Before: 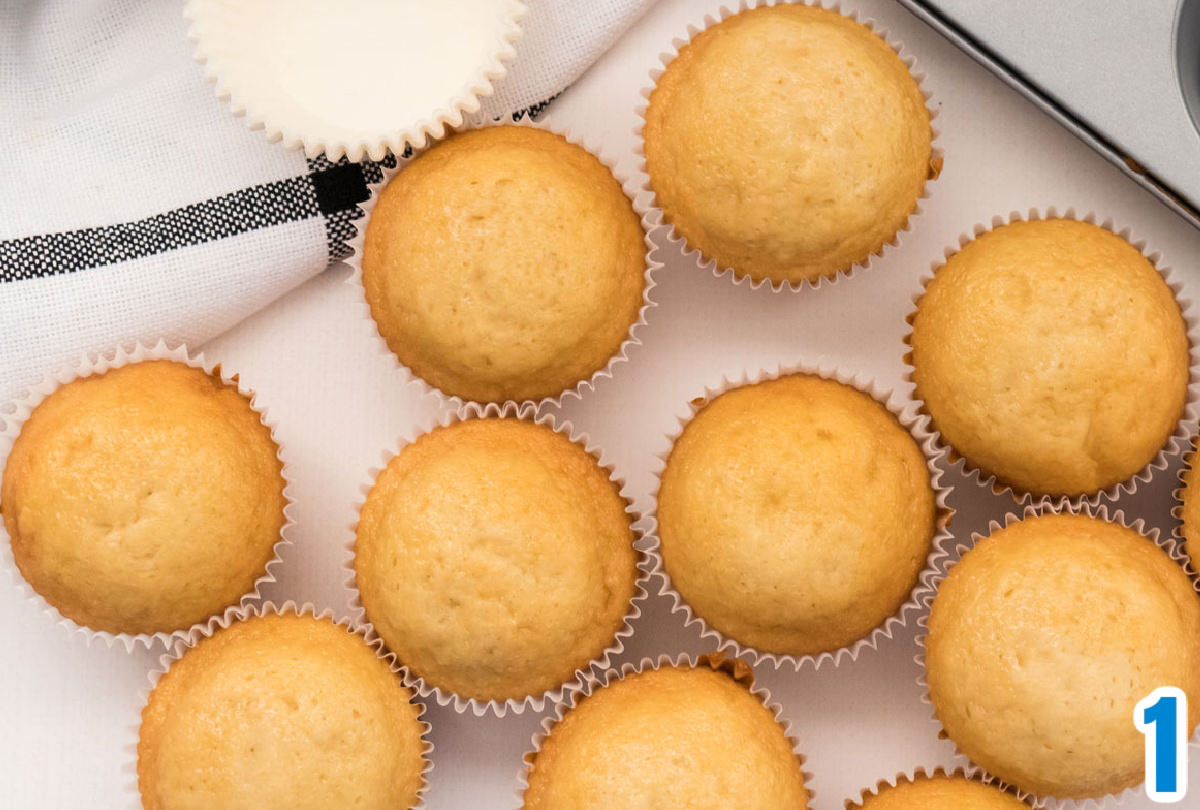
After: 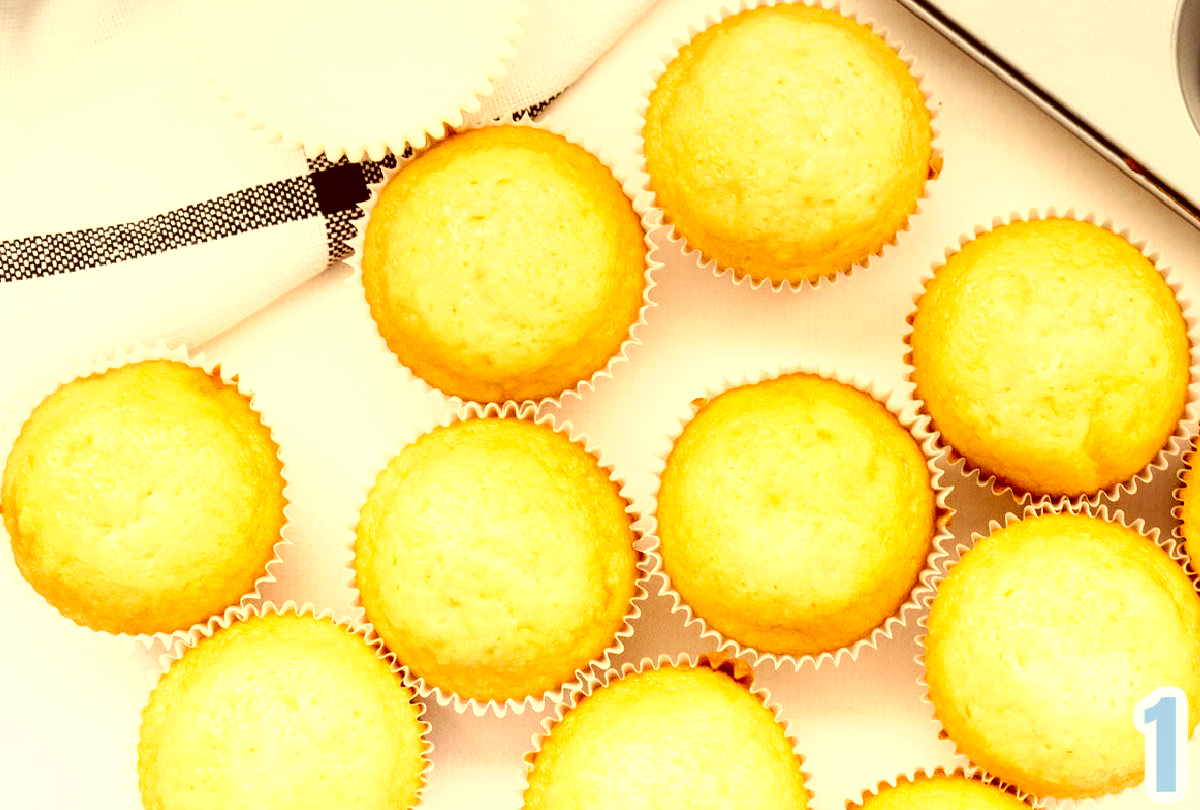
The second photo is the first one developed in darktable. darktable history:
graduated density: on, module defaults
exposure: black level correction 0, exposure 1.2 EV, compensate highlight preservation false
color correction: highlights a* 1.12, highlights b* 24.26, shadows a* 15.58, shadows b* 24.26
tone curve: curves: ch0 [(0, 0) (0.003, 0.003) (0.011, 0.005) (0.025, 0.008) (0.044, 0.012) (0.069, 0.02) (0.1, 0.031) (0.136, 0.047) (0.177, 0.088) (0.224, 0.141) (0.277, 0.222) (0.335, 0.32) (0.399, 0.425) (0.468, 0.524) (0.543, 0.623) (0.623, 0.716) (0.709, 0.796) (0.801, 0.88) (0.898, 0.959) (1, 1)], preserve colors none
